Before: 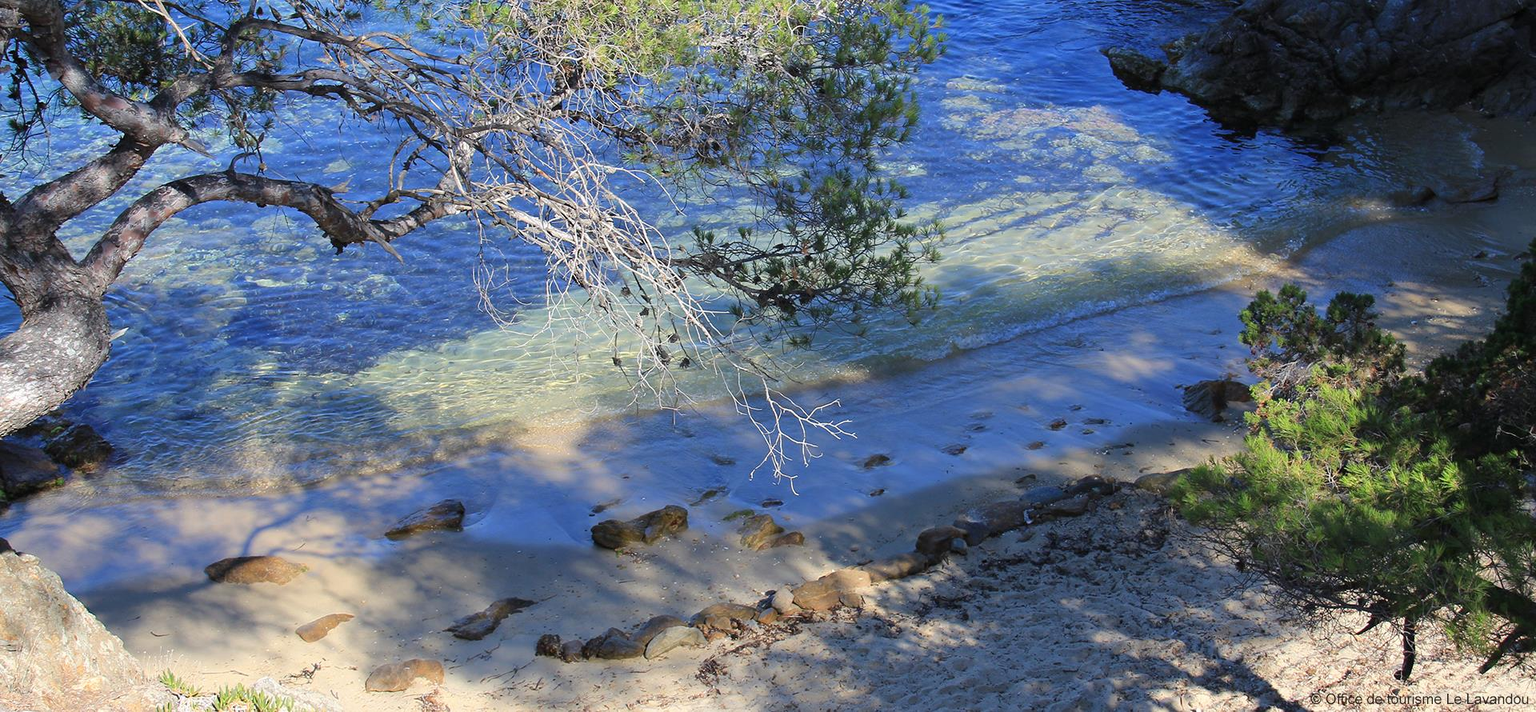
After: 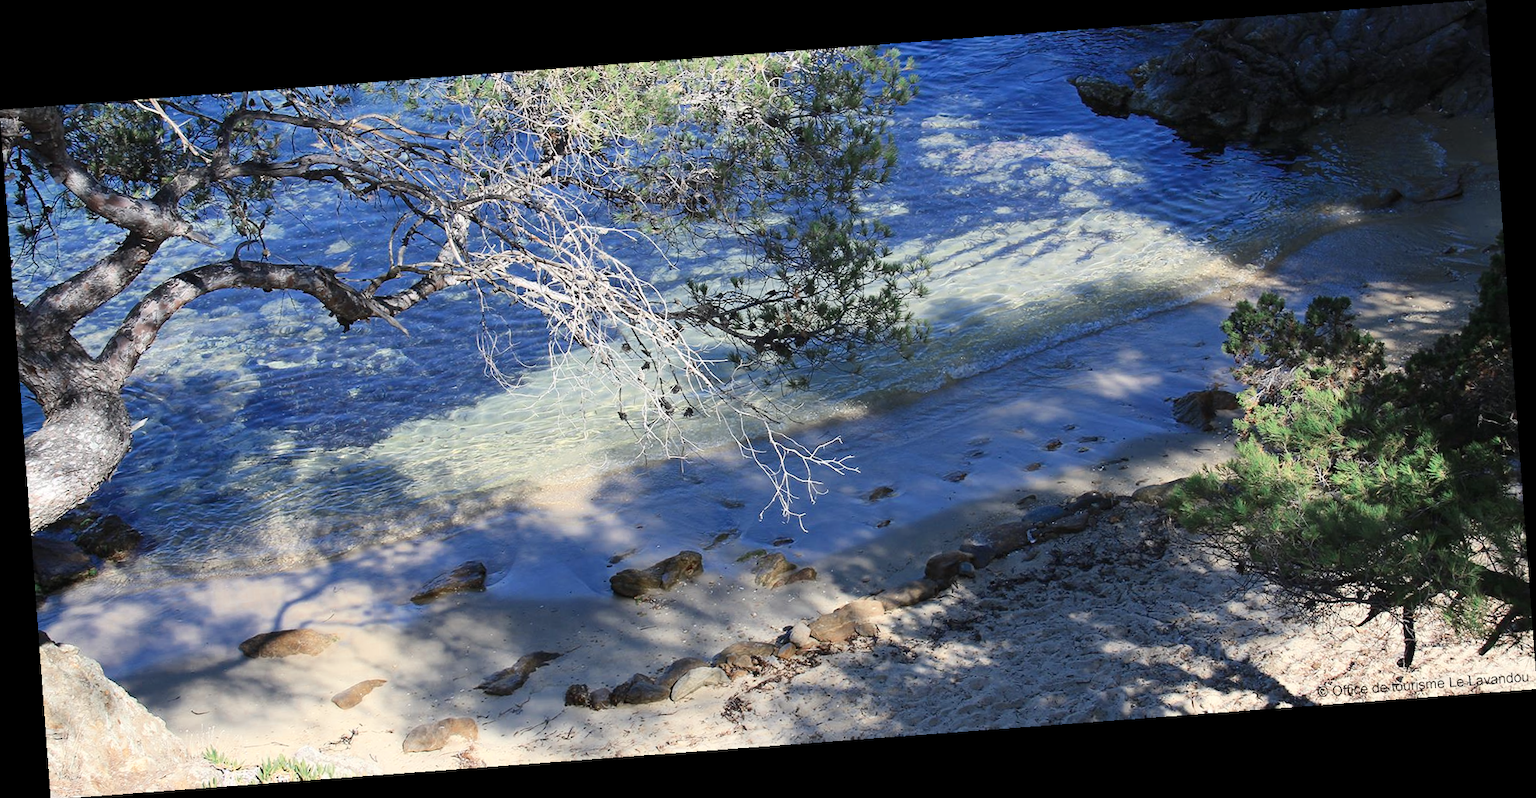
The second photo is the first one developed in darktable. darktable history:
contrast brightness saturation: contrast 0.24, brightness 0.09
color zones: curves: ch0 [(0, 0.5) (0.125, 0.4) (0.25, 0.5) (0.375, 0.4) (0.5, 0.4) (0.625, 0.35) (0.75, 0.35) (0.875, 0.5)]; ch1 [(0, 0.35) (0.125, 0.45) (0.25, 0.35) (0.375, 0.35) (0.5, 0.35) (0.625, 0.35) (0.75, 0.45) (0.875, 0.35)]; ch2 [(0, 0.6) (0.125, 0.5) (0.25, 0.5) (0.375, 0.6) (0.5, 0.6) (0.625, 0.5) (0.75, 0.5) (0.875, 0.5)]
rotate and perspective: rotation -4.25°, automatic cropping off
